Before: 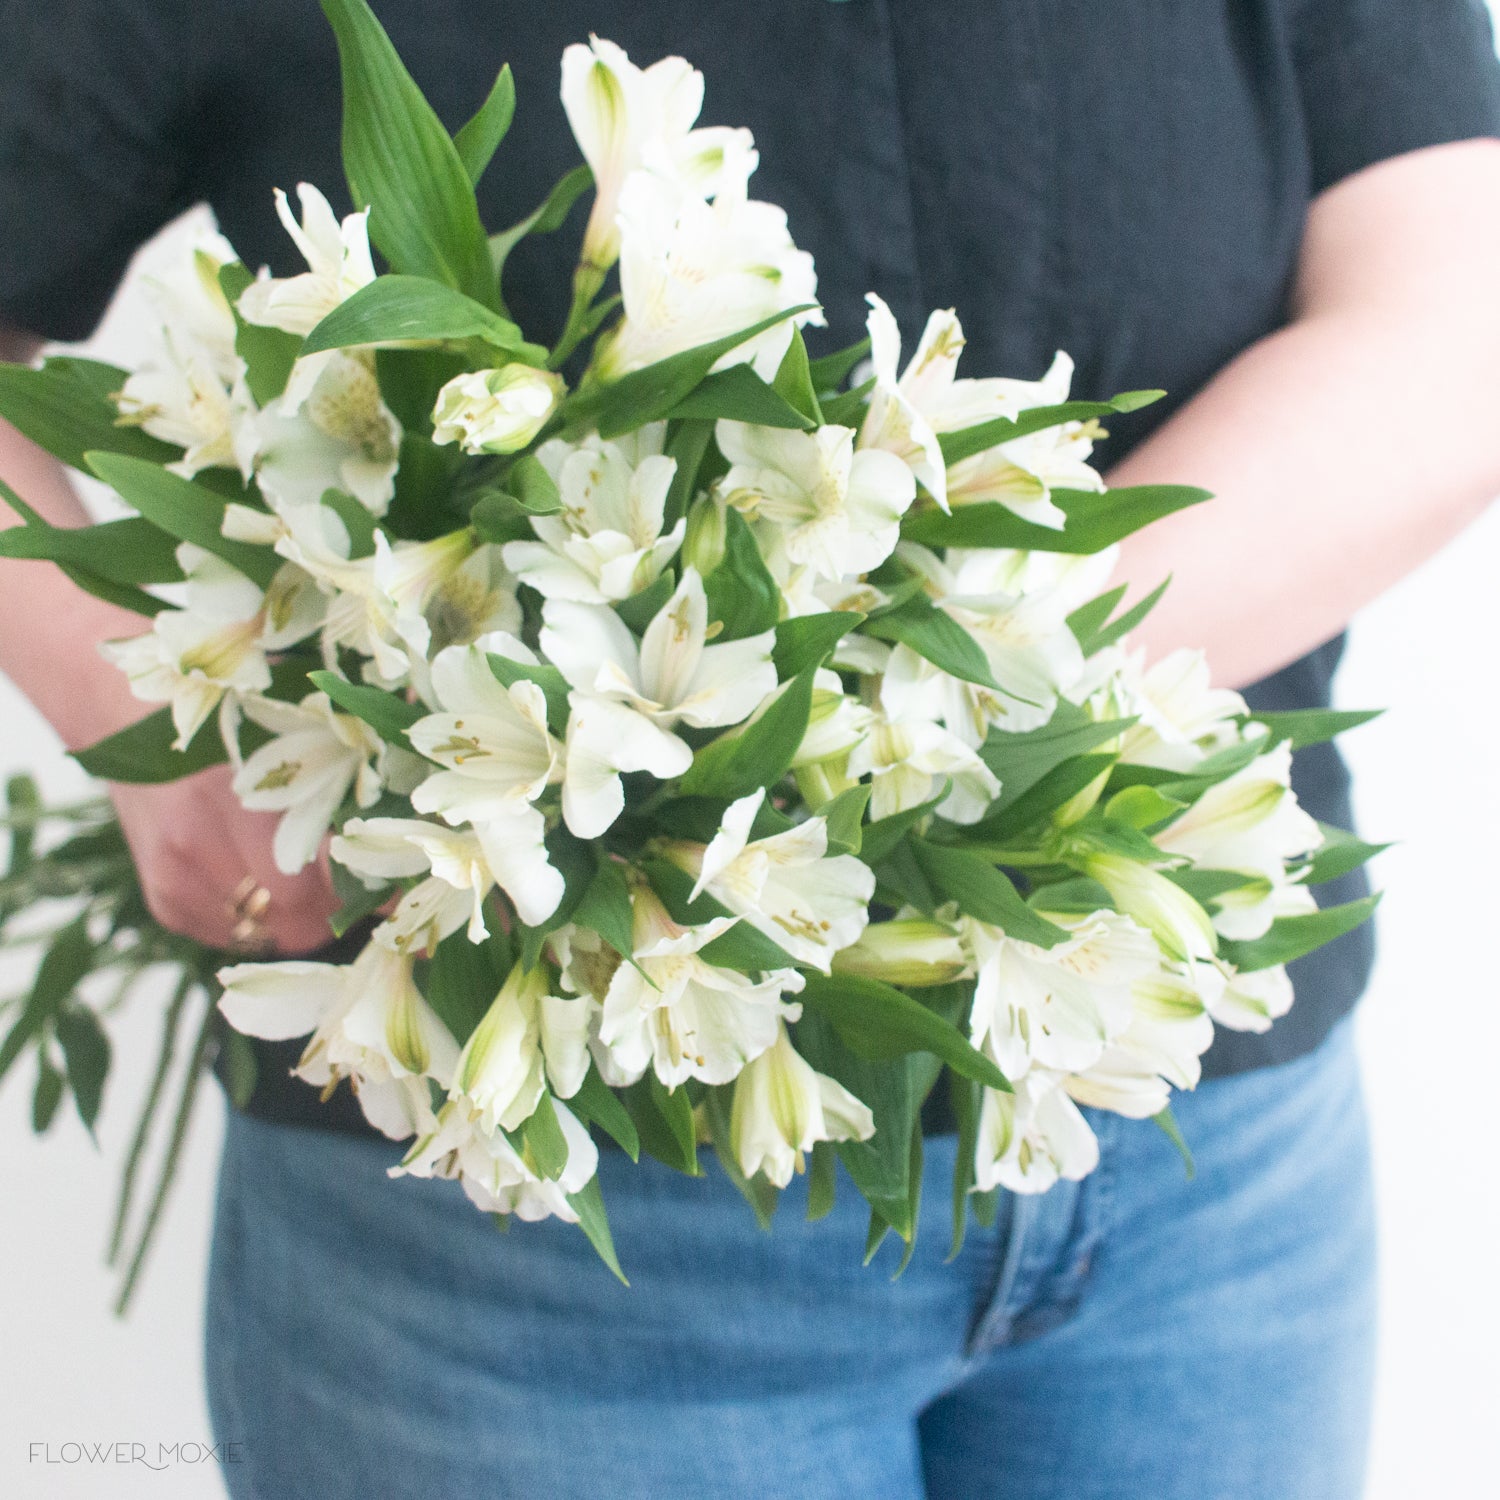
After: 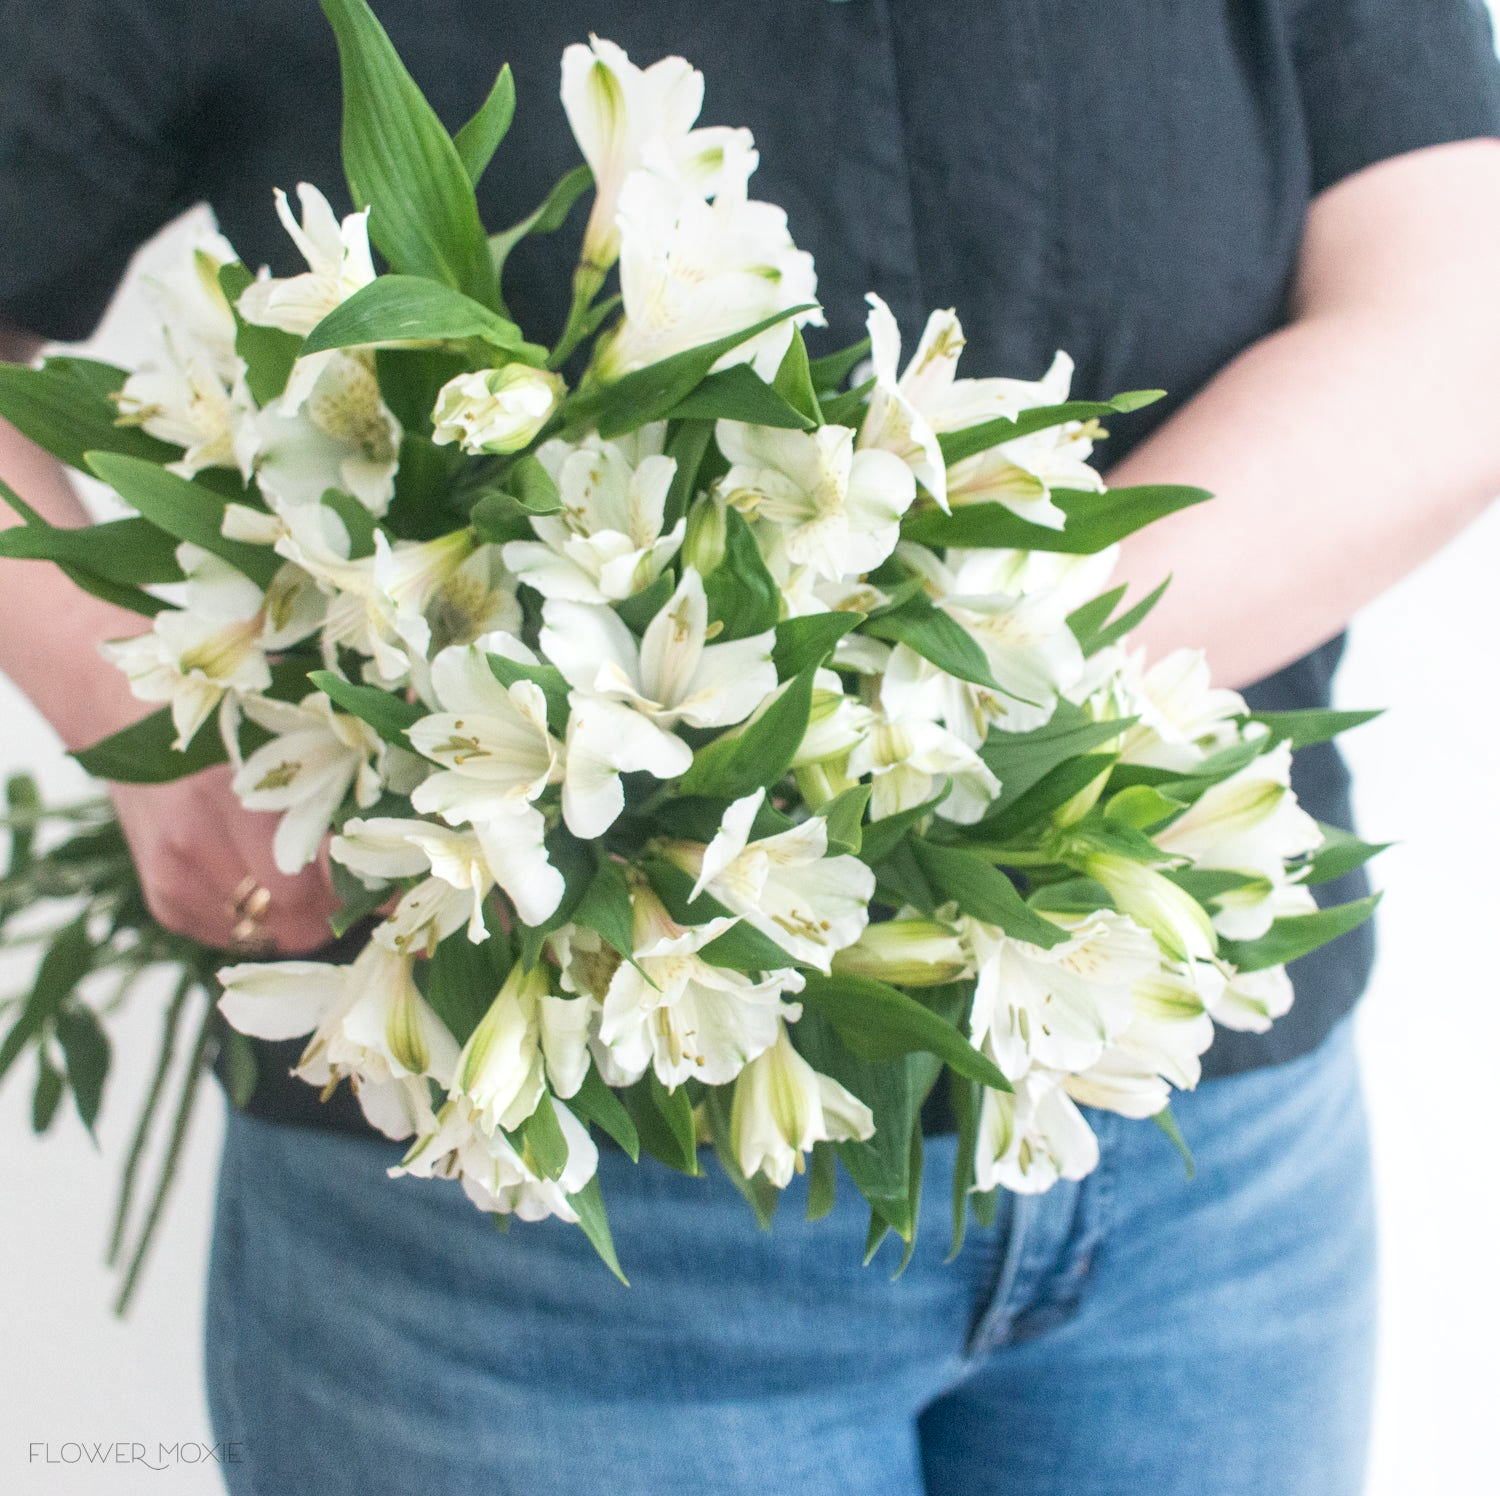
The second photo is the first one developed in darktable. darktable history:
local contrast: on, module defaults
color correction: saturation 0.99
crop: top 0.05%, bottom 0.098%
